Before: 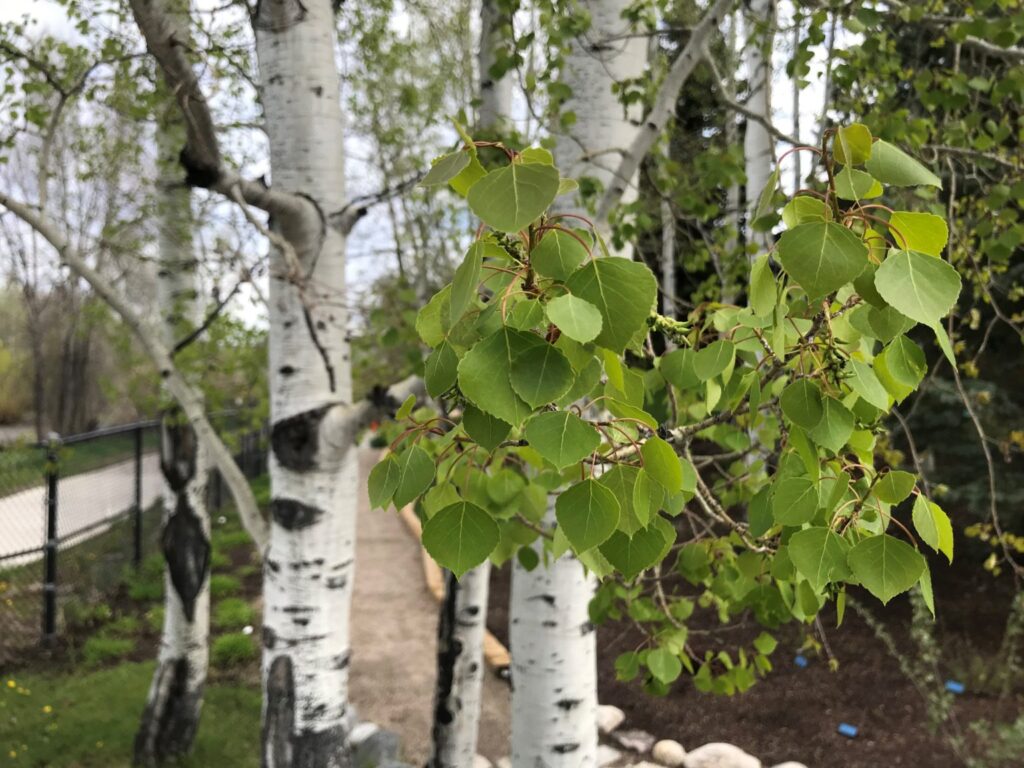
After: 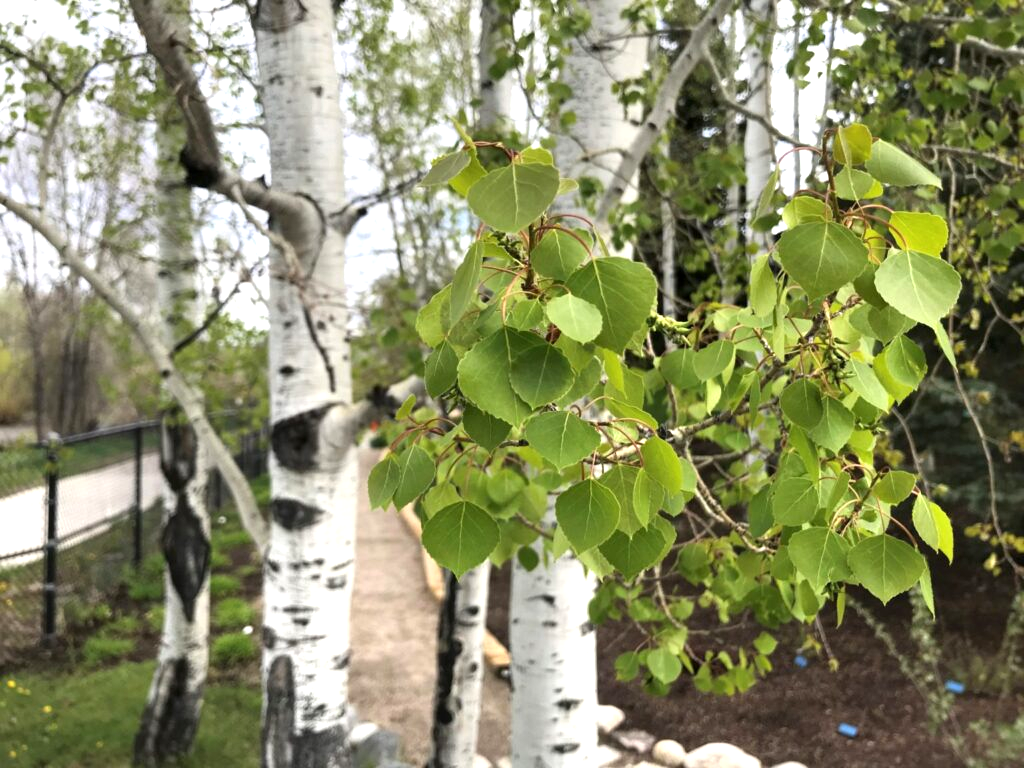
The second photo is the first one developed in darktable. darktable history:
exposure: exposure 0.6 EV, compensate highlight preservation false
local contrast: mode bilateral grid, contrast 20, coarseness 50, detail 120%, midtone range 0.2
